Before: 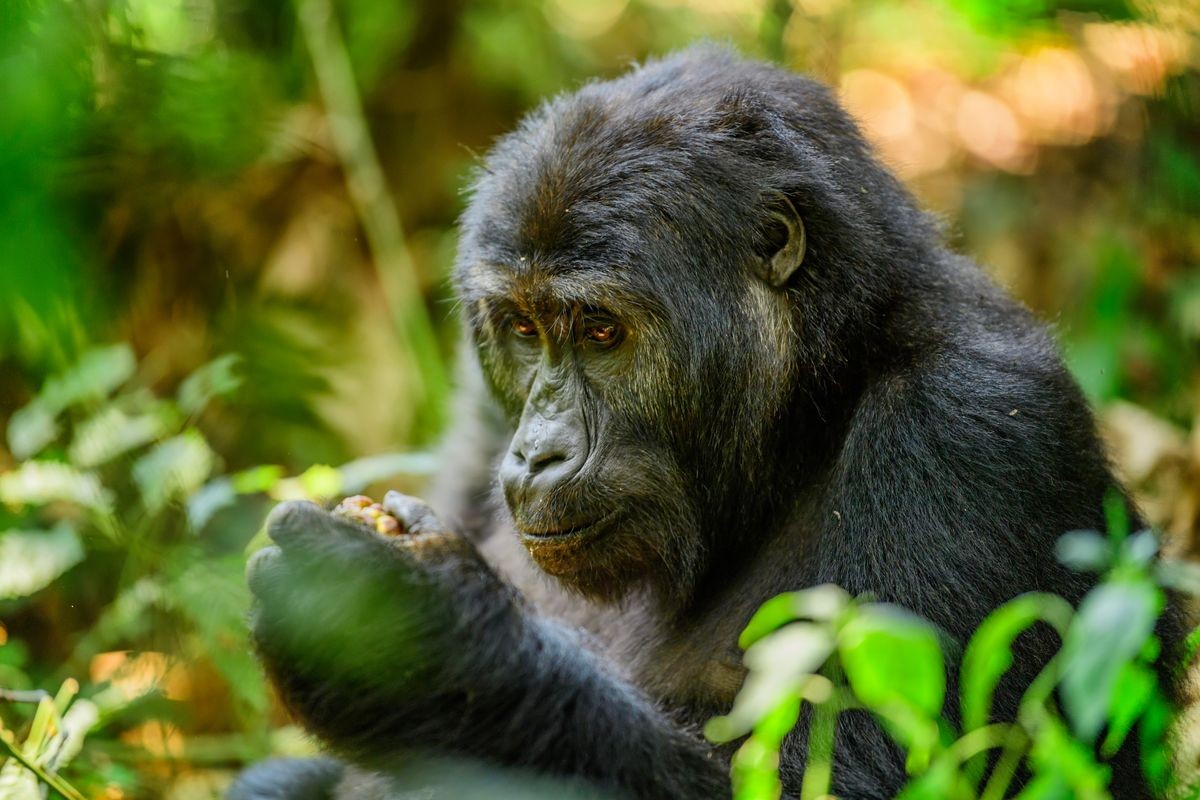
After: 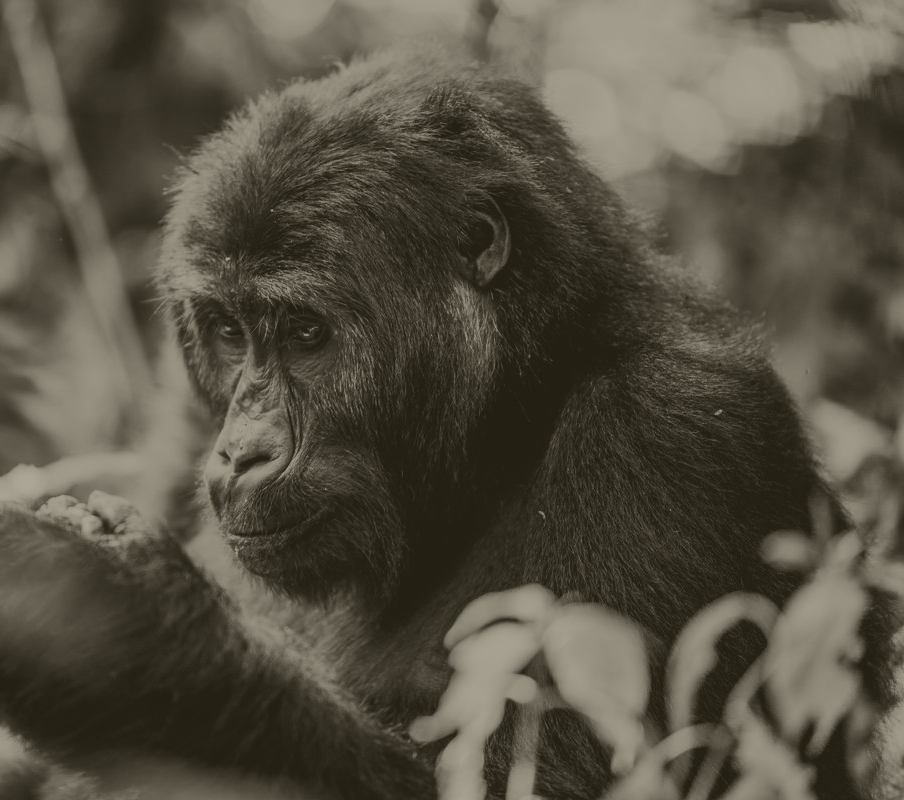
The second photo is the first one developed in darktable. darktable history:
crop and rotate: left 24.6%
tone curve: curves: ch0 [(0, 0) (0.003, 0.023) (0.011, 0.024) (0.025, 0.026) (0.044, 0.035) (0.069, 0.05) (0.1, 0.071) (0.136, 0.098) (0.177, 0.135) (0.224, 0.172) (0.277, 0.227) (0.335, 0.296) (0.399, 0.372) (0.468, 0.462) (0.543, 0.58) (0.623, 0.697) (0.709, 0.789) (0.801, 0.86) (0.898, 0.918) (1, 1)], preserve colors none
colorize: hue 41.44°, saturation 22%, source mix 60%, lightness 10.61%
